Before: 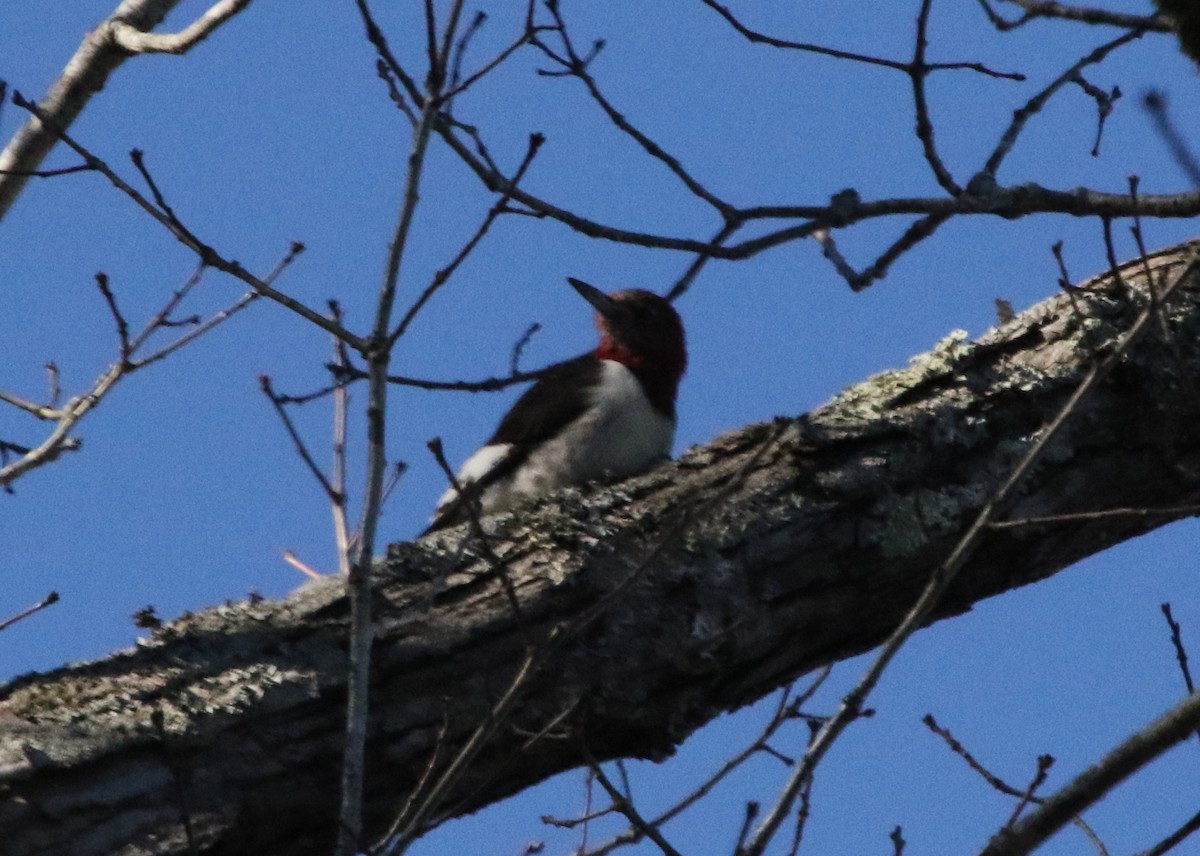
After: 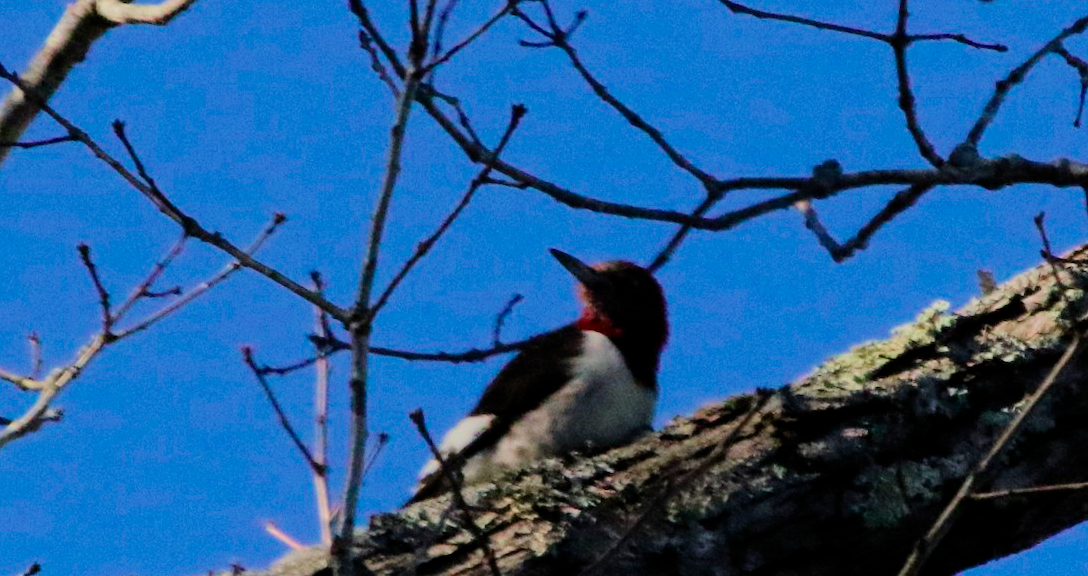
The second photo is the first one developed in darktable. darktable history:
tone curve: curves: ch0 [(0, 0) (0.091, 0.077) (0.389, 0.458) (0.745, 0.82) (0.844, 0.908) (0.909, 0.942) (1, 0.973)]; ch1 [(0, 0) (0.437, 0.404) (0.5, 0.5) (0.529, 0.556) (0.58, 0.603) (0.616, 0.649) (1, 1)]; ch2 [(0, 0) (0.442, 0.415) (0.5, 0.5) (0.535, 0.557) (0.585, 0.62) (1, 1)], color space Lab, independent channels, preserve colors none
crop: left 1.509%, top 3.452%, right 7.696%, bottom 28.452%
color balance rgb: on, module defaults
filmic rgb: black relative exposure -8.79 EV, white relative exposure 4.98 EV, threshold 6 EV, target black luminance 0%, hardness 3.77, latitude 66.34%, contrast 0.822, highlights saturation mix 10%, shadows ↔ highlights balance 20%, add noise in highlights 0.1, color science v4 (2020), iterations of high-quality reconstruction 0, type of noise poissonian, enable highlight reconstruction true
